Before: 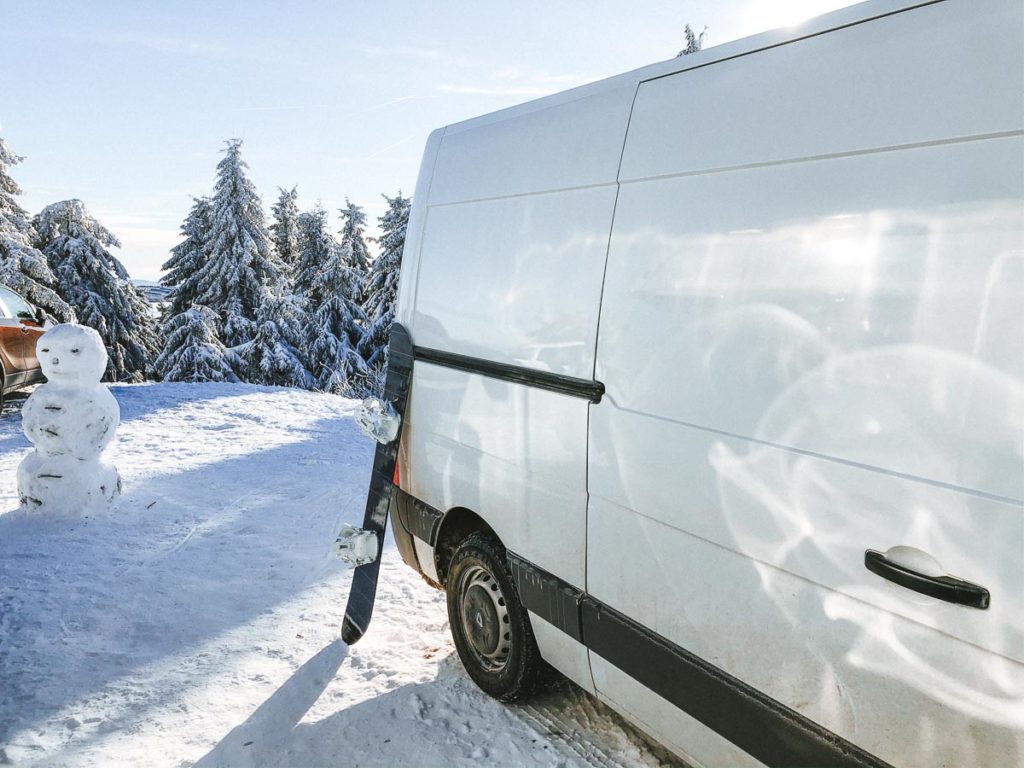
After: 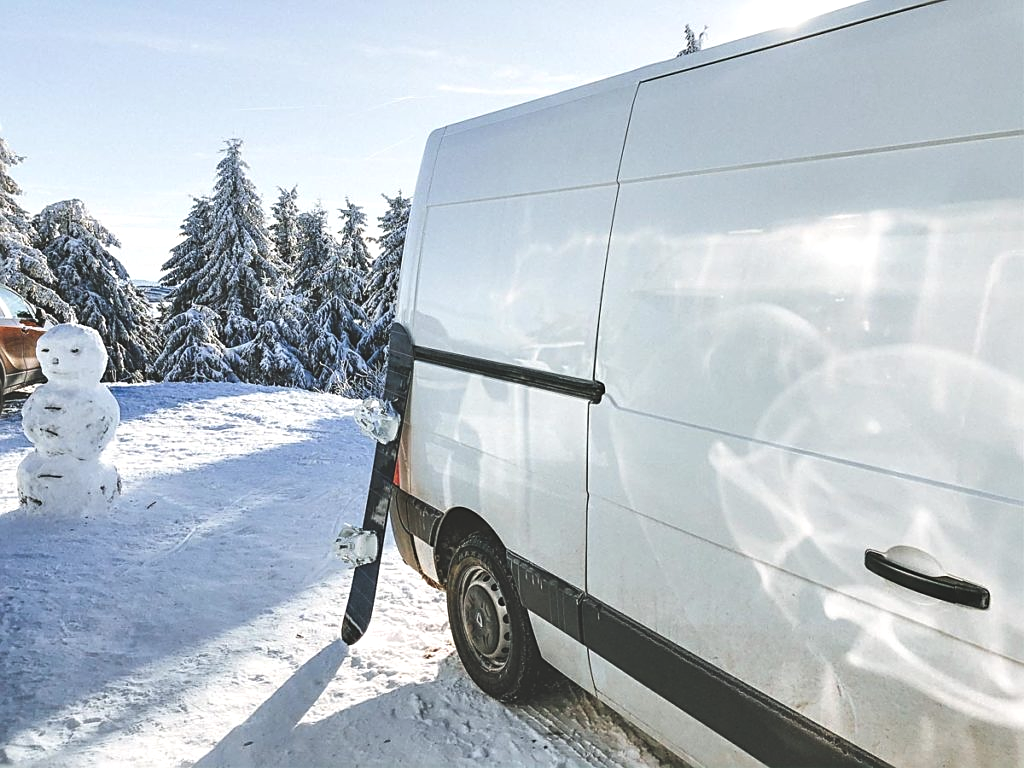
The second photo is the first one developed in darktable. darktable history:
sharpen: on, module defaults
contrast equalizer: octaves 7, y [[0.6 ×6], [0.55 ×6], [0 ×6], [0 ×6], [0 ×6]], mix 0.35
exposure: black level correction -0.03, compensate highlight preservation false
